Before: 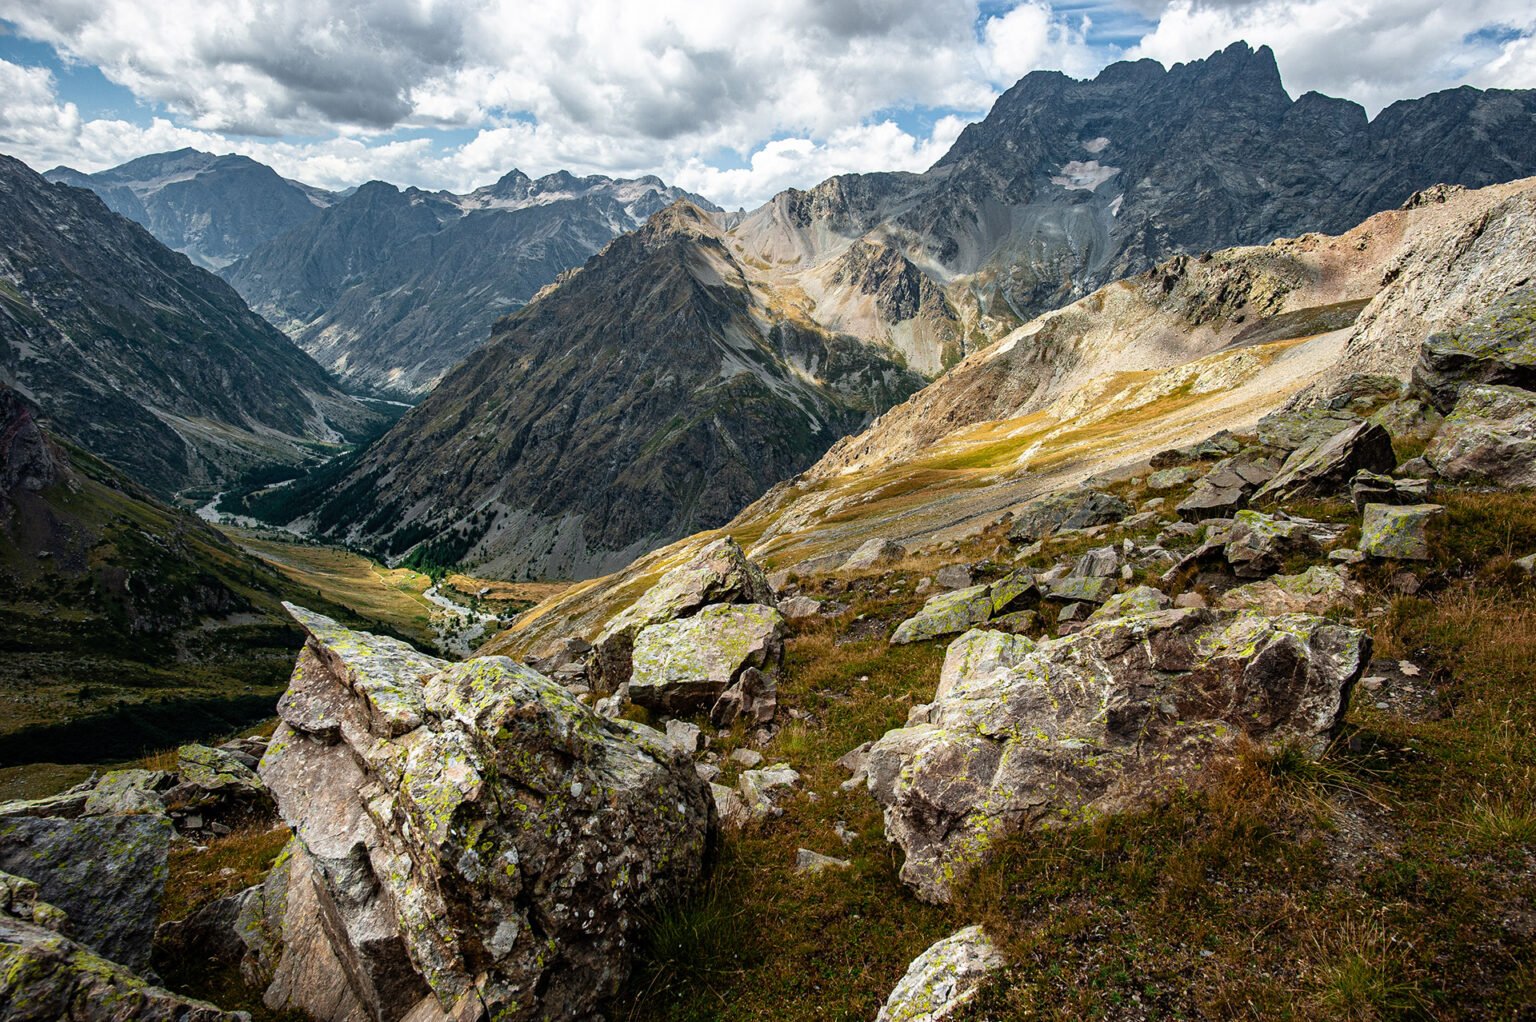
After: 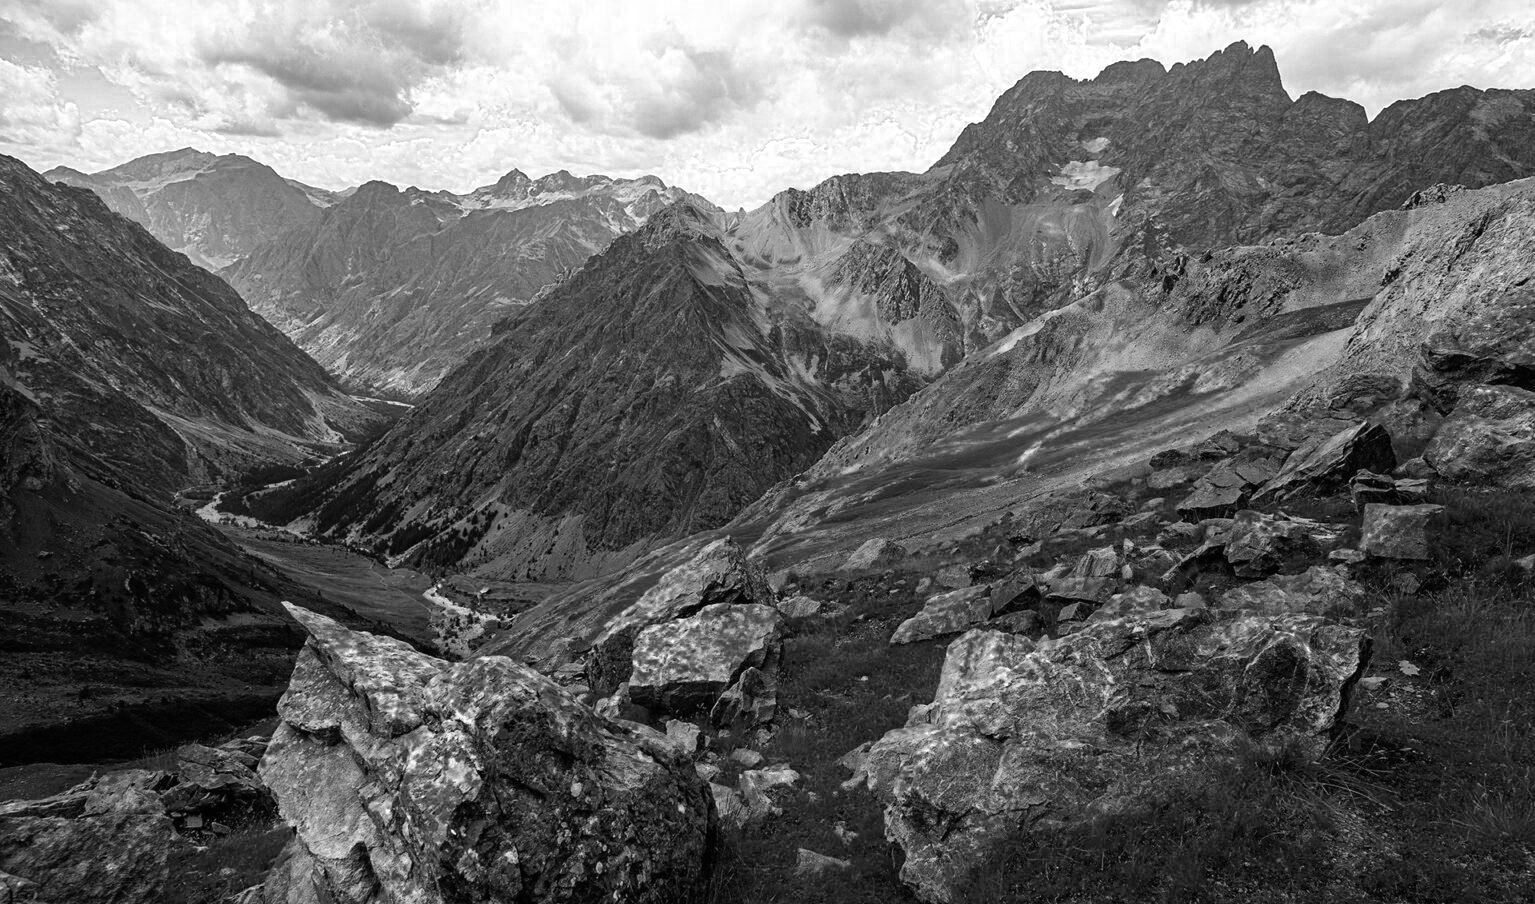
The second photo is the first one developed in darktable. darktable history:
exposure: black level correction 0, compensate exposure bias true, compensate highlight preservation false
crop and rotate: top 0%, bottom 11.49%
color zones: curves: ch0 [(0.287, 0.048) (0.493, 0.484) (0.737, 0.816)]; ch1 [(0, 0) (0.143, 0) (0.286, 0) (0.429, 0) (0.571, 0) (0.714, 0) (0.857, 0)]
